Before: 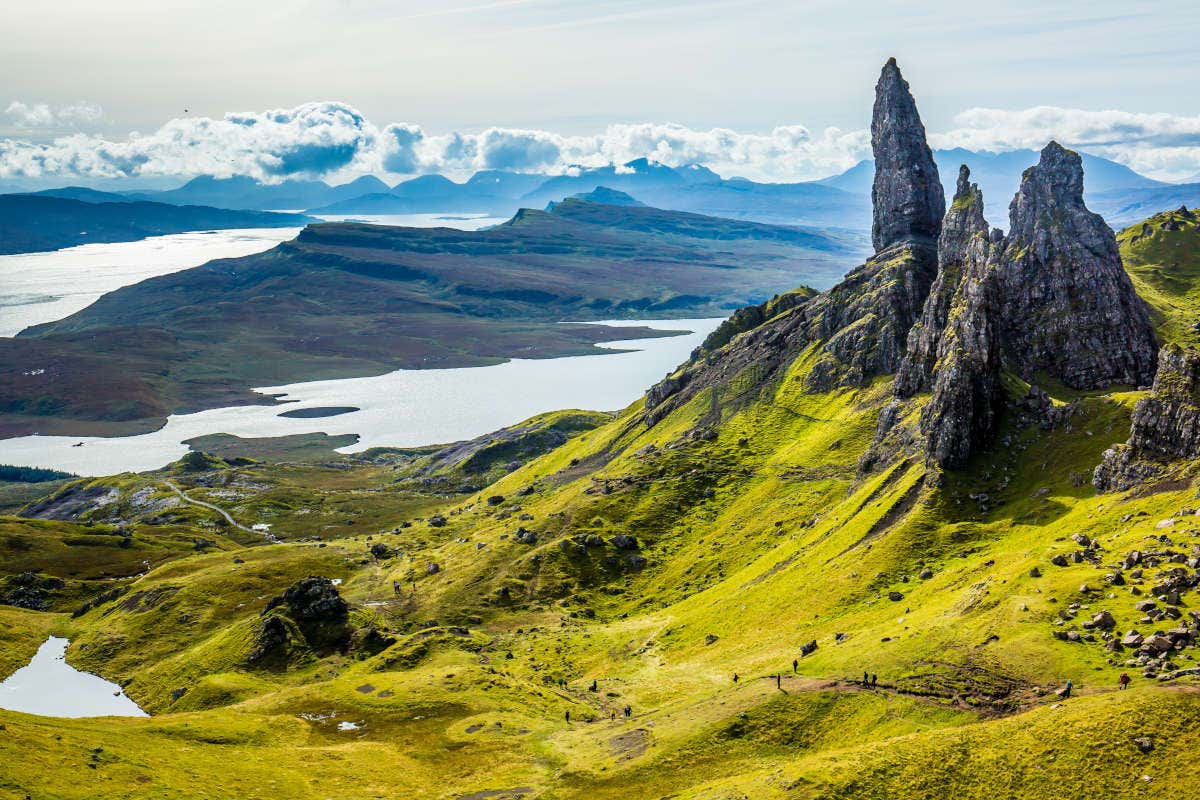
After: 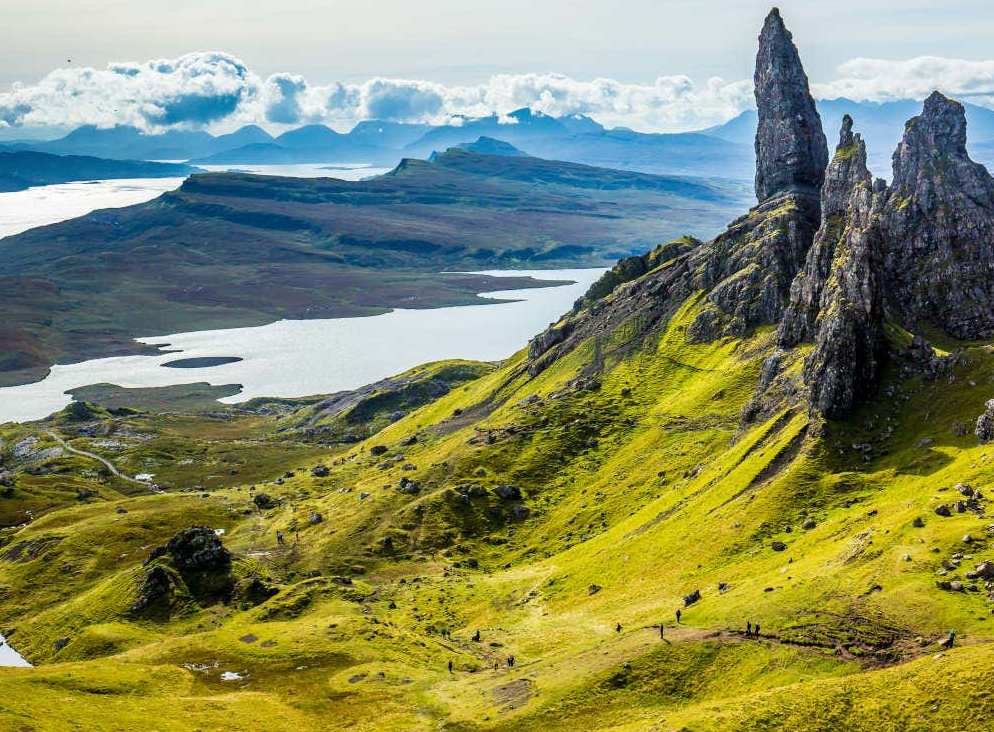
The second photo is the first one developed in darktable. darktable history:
color contrast: green-magenta contrast 0.96
crop: left 9.807%, top 6.259%, right 7.334%, bottom 2.177%
